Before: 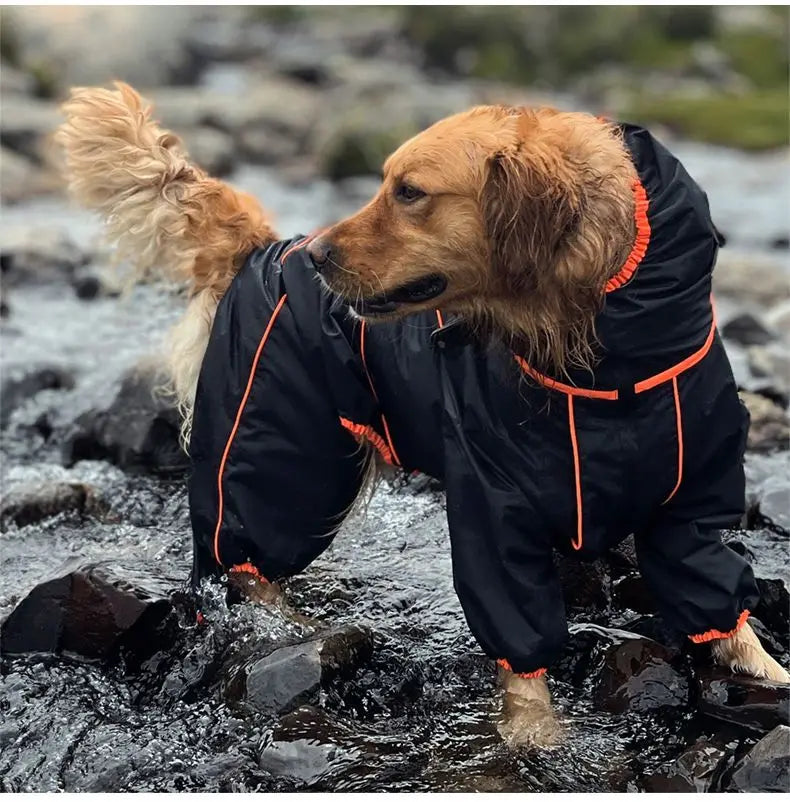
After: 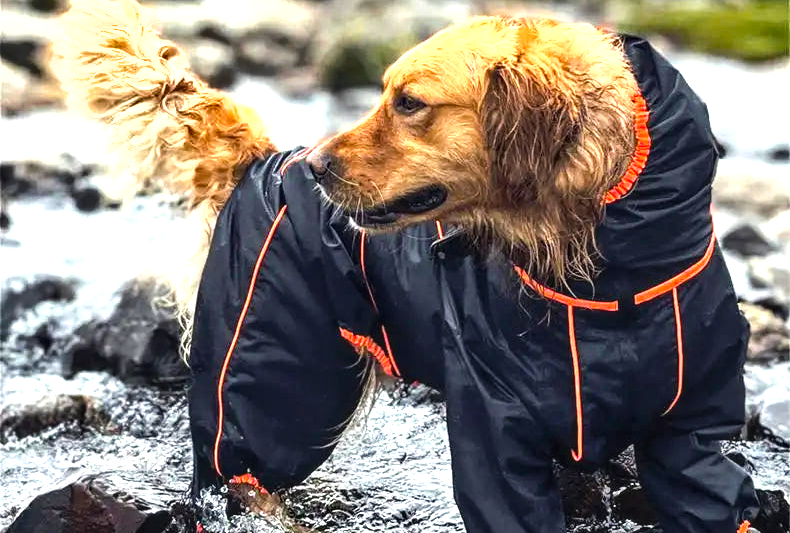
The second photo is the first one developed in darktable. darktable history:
exposure: exposure 1.089 EV, compensate highlight preservation false
crop: top 11.186%, bottom 22.25%
tone equalizer: -8 EV -0.384 EV, -7 EV -0.422 EV, -6 EV -0.299 EV, -5 EV -0.204 EV, -3 EV 0.196 EV, -2 EV 0.319 EV, -1 EV 0.364 EV, +0 EV 0.393 EV, edges refinement/feathering 500, mask exposure compensation -1.57 EV, preserve details no
local contrast: on, module defaults
color balance rgb: perceptual saturation grading › global saturation 25.414%
shadows and highlights: highlights color adjustment 55.38%, soften with gaussian
